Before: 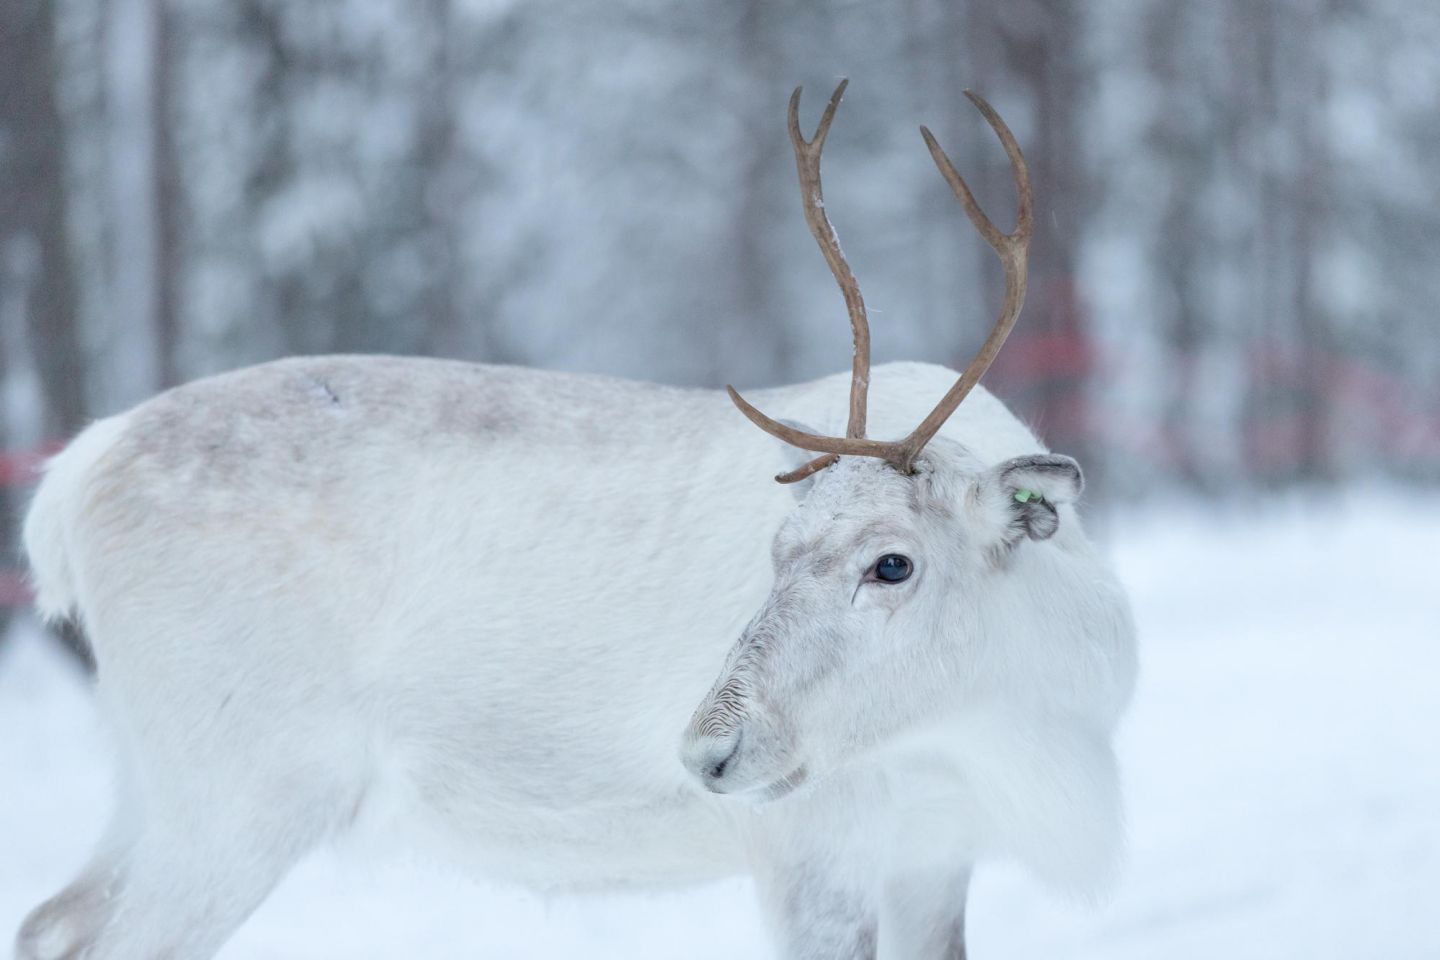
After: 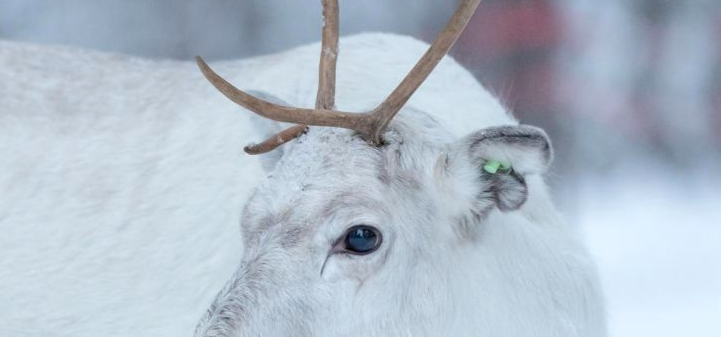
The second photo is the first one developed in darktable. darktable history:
color zones: curves: ch0 [(0.035, 0.242) (0.25, 0.5) (0.384, 0.214) (0.488, 0.255) (0.75, 0.5)]; ch1 [(0.063, 0.379) (0.25, 0.5) (0.354, 0.201) (0.489, 0.085) (0.729, 0.271)]; ch2 [(0.25, 0.5) (0.38, 0.517) (0.442, 0.51) (0.735, 0.456)], mix -121.65%
crop: left 36.889%, top 34.35%, right 12.998%, bottom 30.497%
